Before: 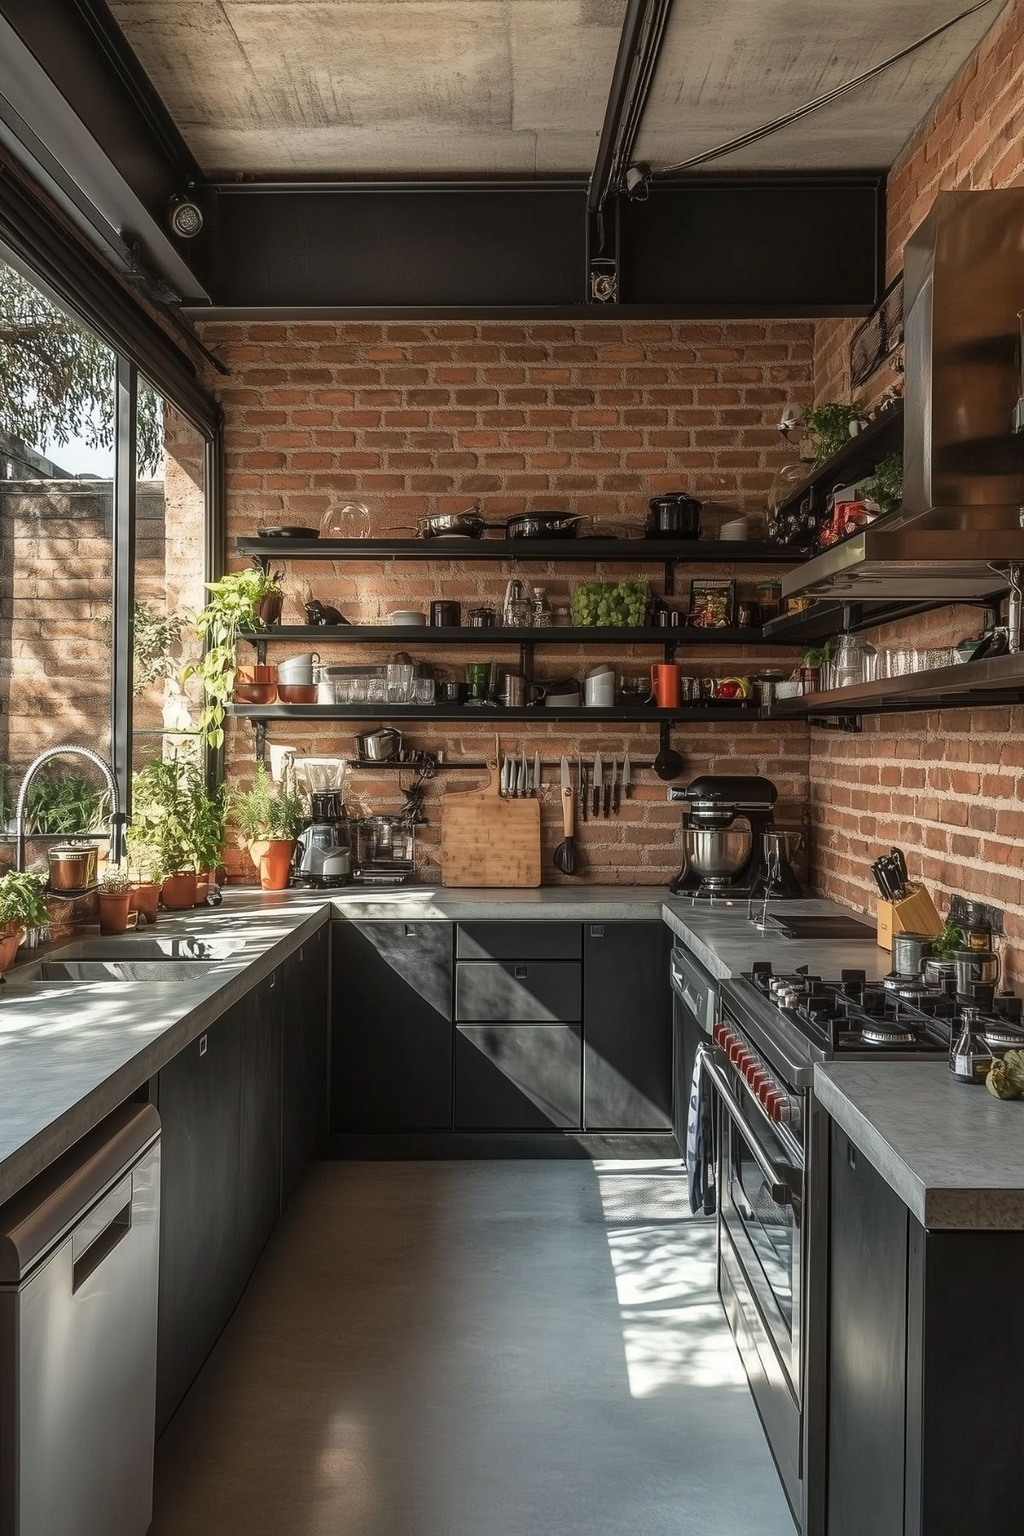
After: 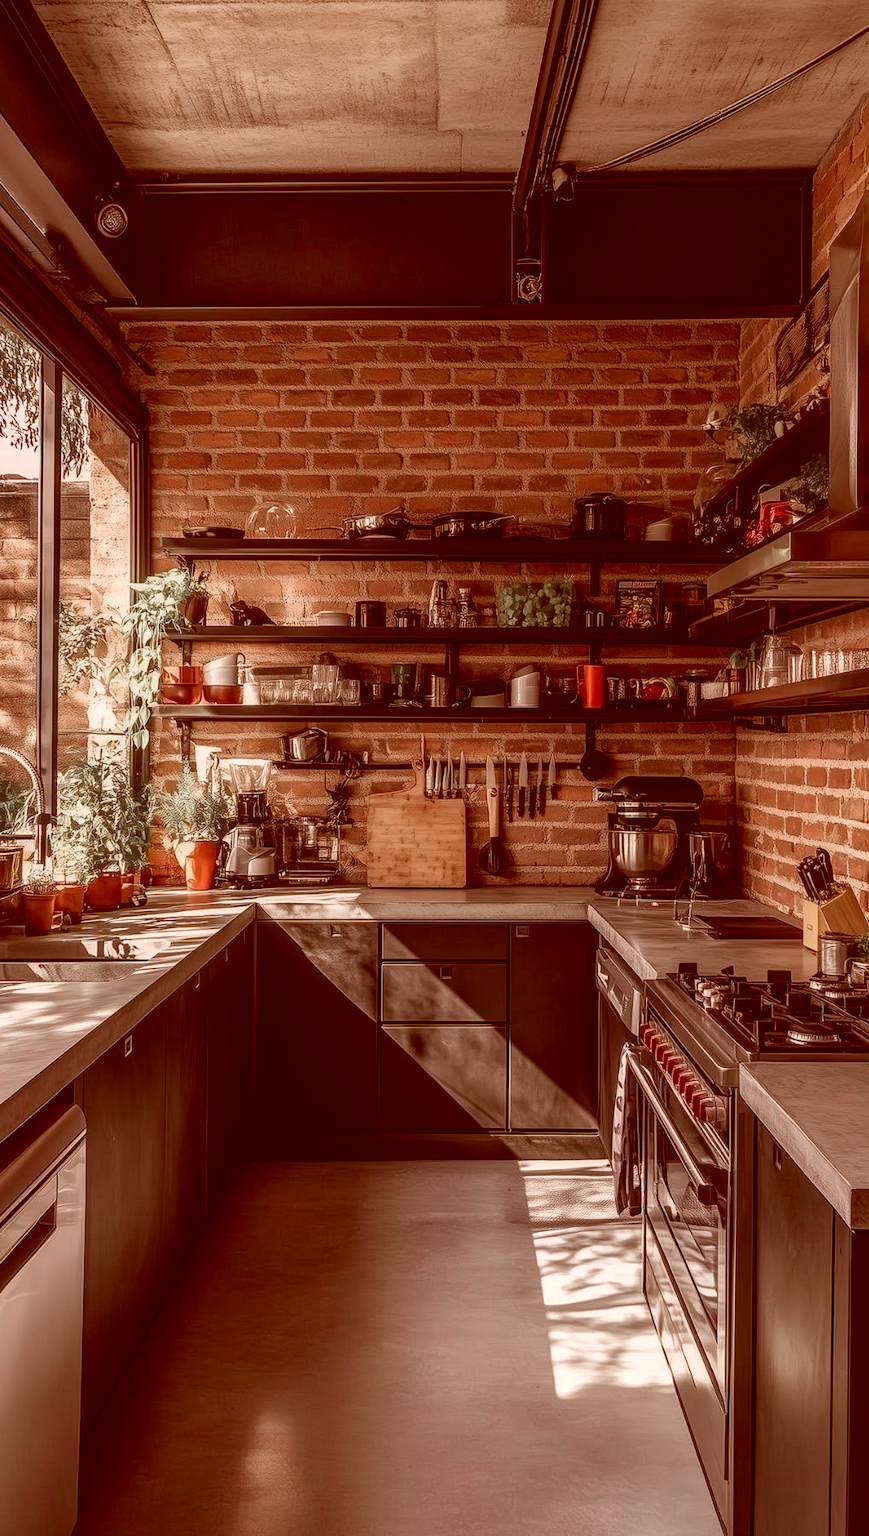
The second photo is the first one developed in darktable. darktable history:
color correction: highlights a* 9.14, highlights b* 8.78, shadows a* 39.72, shadows b* 39.94, saturation 0.799
crop: left 7.35%, right 7.785%
exposure: black level correction 0.001, exposure -0.122 EV, compensate highlight preservation false
local contrast: on, module defaults
color zones: curves: ch1 [(0, 0.708) (0.088, 0.648) (0.245, 0.187) (0.429, 0.326) (0.571, 0.498) (0.714, 0.5) (0.857, 0.5) (1, 0.708)]
